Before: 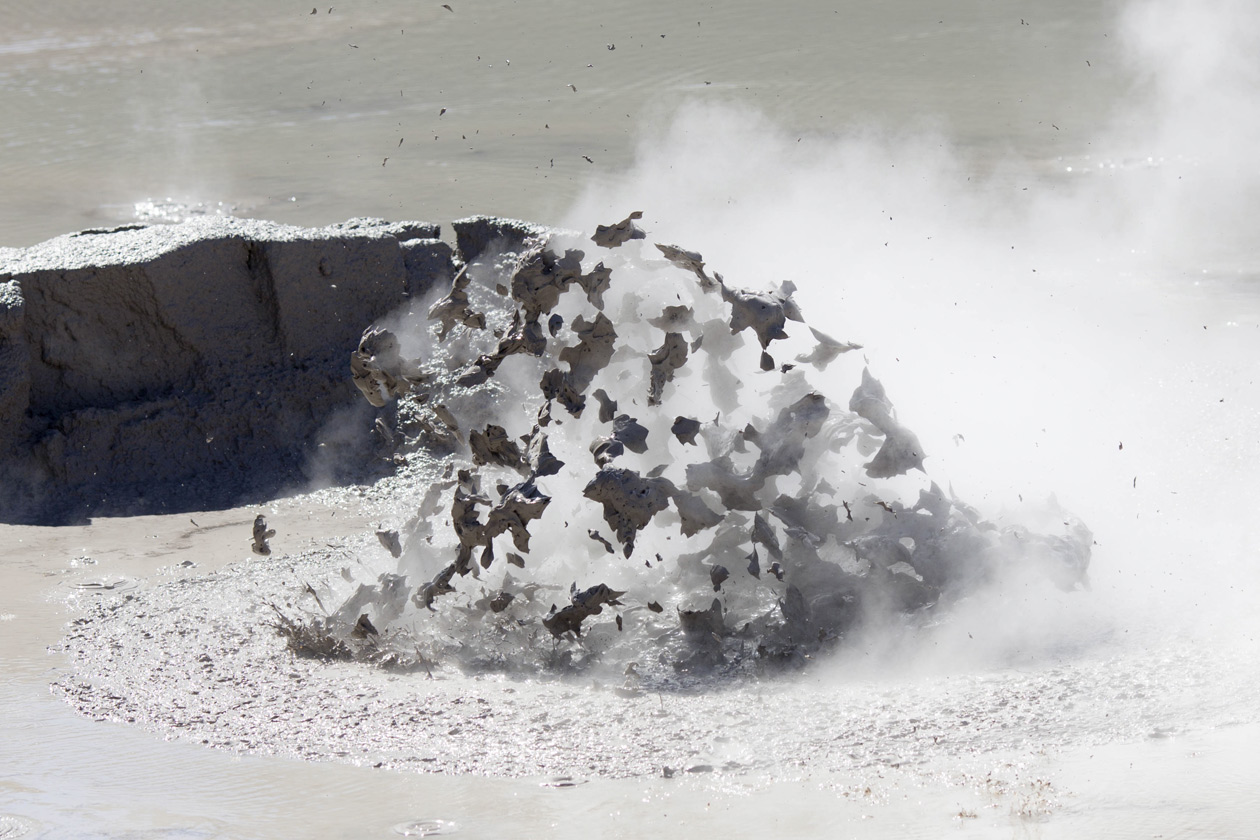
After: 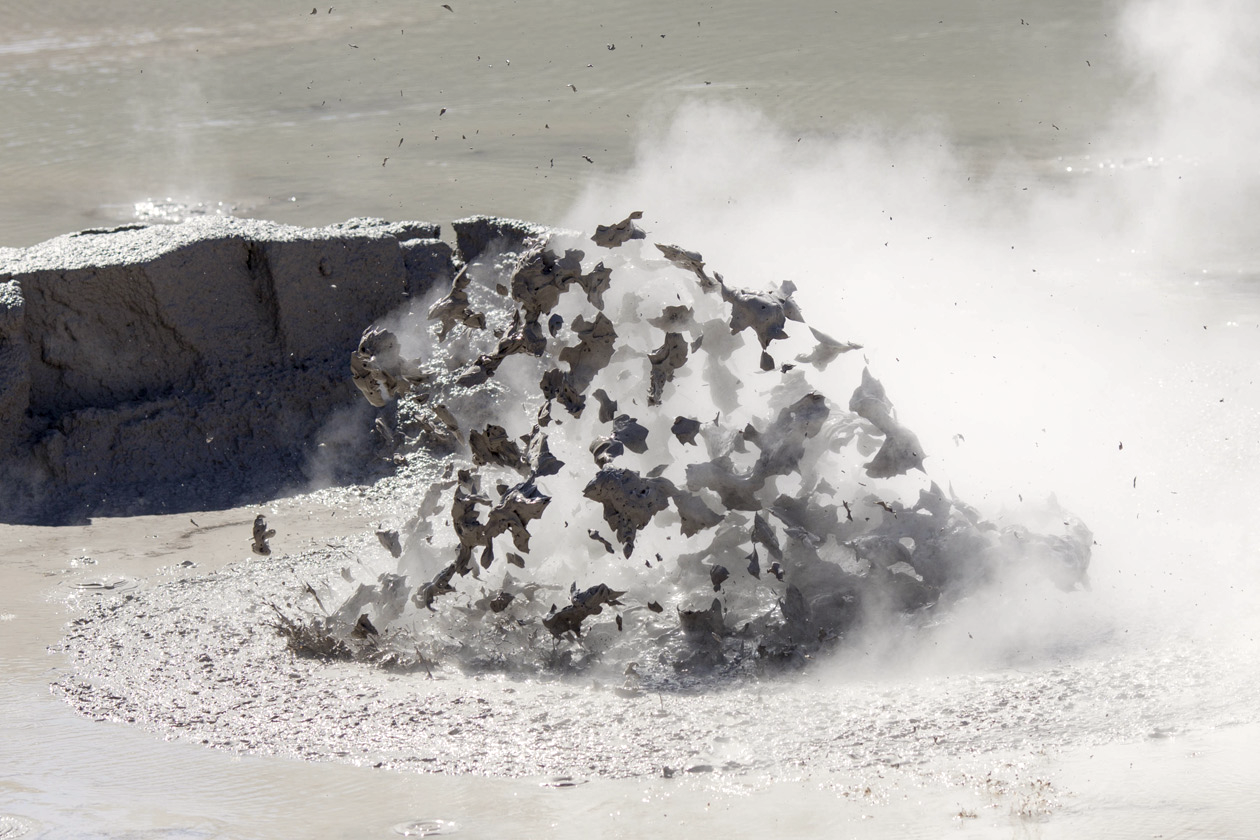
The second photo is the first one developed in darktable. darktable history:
local contrast: on, module defaults
color calibration: x 0.342, y 0.355, temperature 5146 K
